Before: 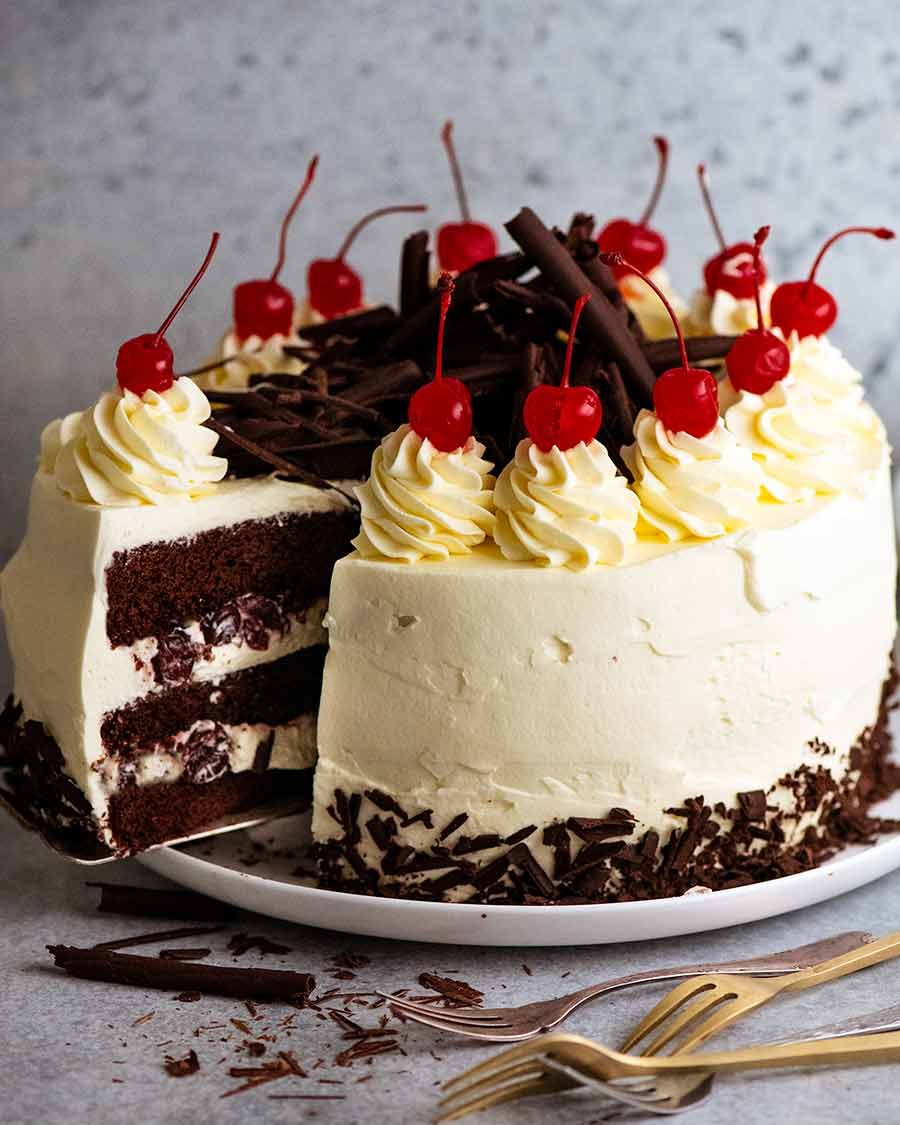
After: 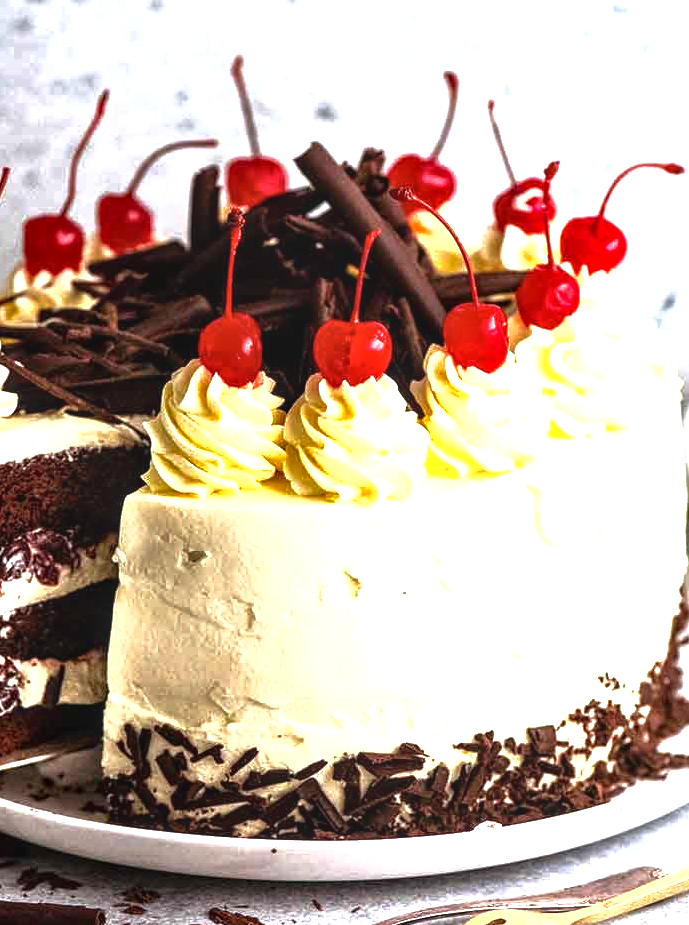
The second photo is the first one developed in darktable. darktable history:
exposure: exposure 1 EV, compensate highlight preservation false
crop: left 23.381%, top 5.838%, bottom 11.893%
contrast brightness saturation: contrast 0.071
local contrast: on, module defaults
tone equalizer: -8 EV 0 EV, -7 EV -0.001 EV, -6 EV 0.005 EV, -5 EV -0.049 EV, -4 EV -0.09 EV, -3 EV -0.151 EV, -2 EV 0.255 EV, -1 EV 0.709 EV, +0 EV 0.503 EV, edges refinement/feathering 500, mask exposure compensation -1.57 EV, preserve details no
shadows and highlights: shadows -20.62, white point adjustment -1.98, highlights -34.78
